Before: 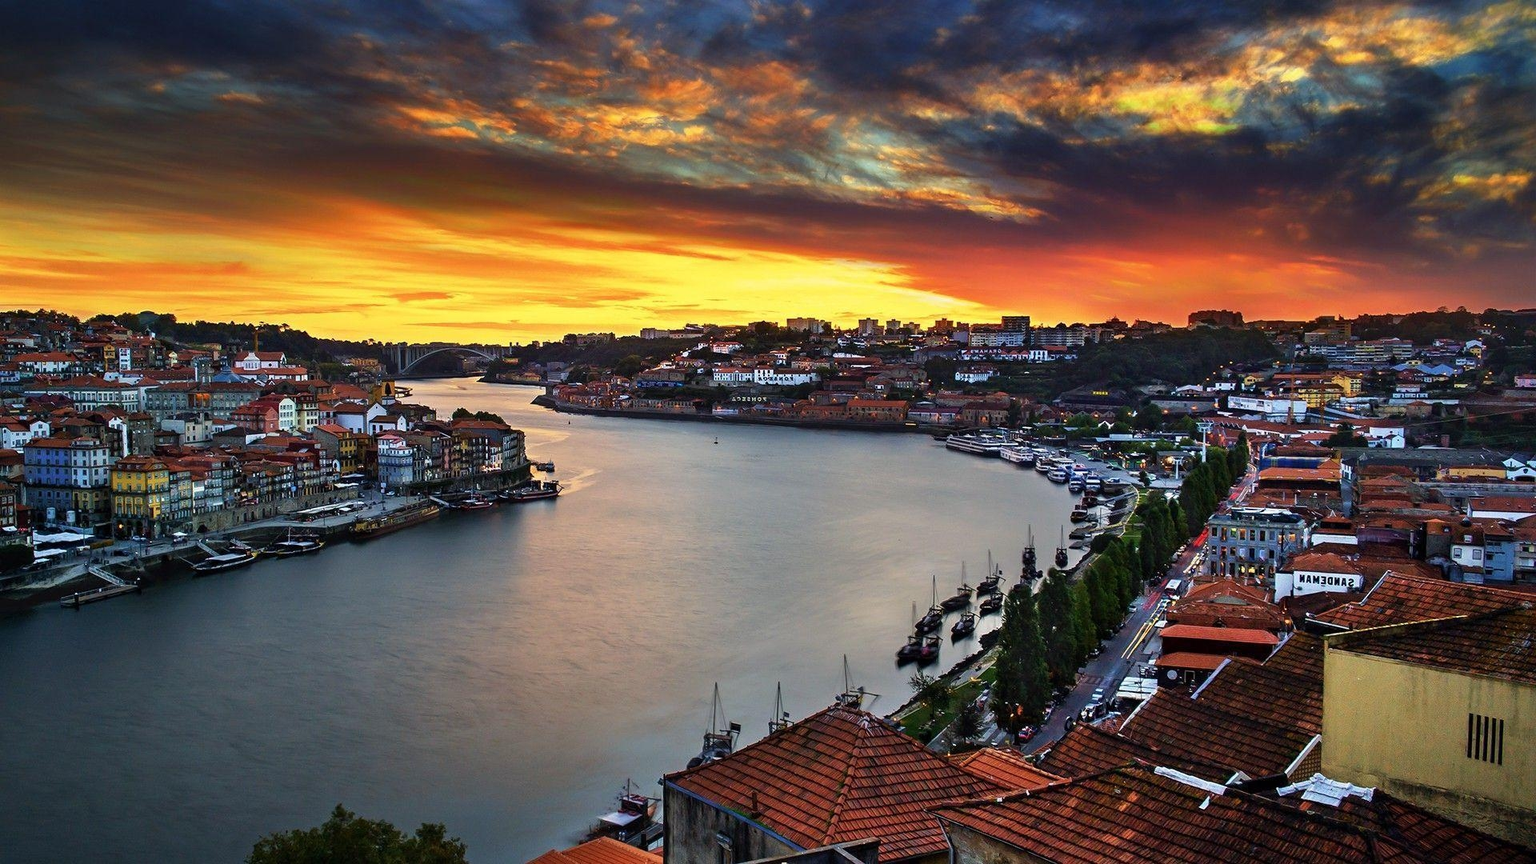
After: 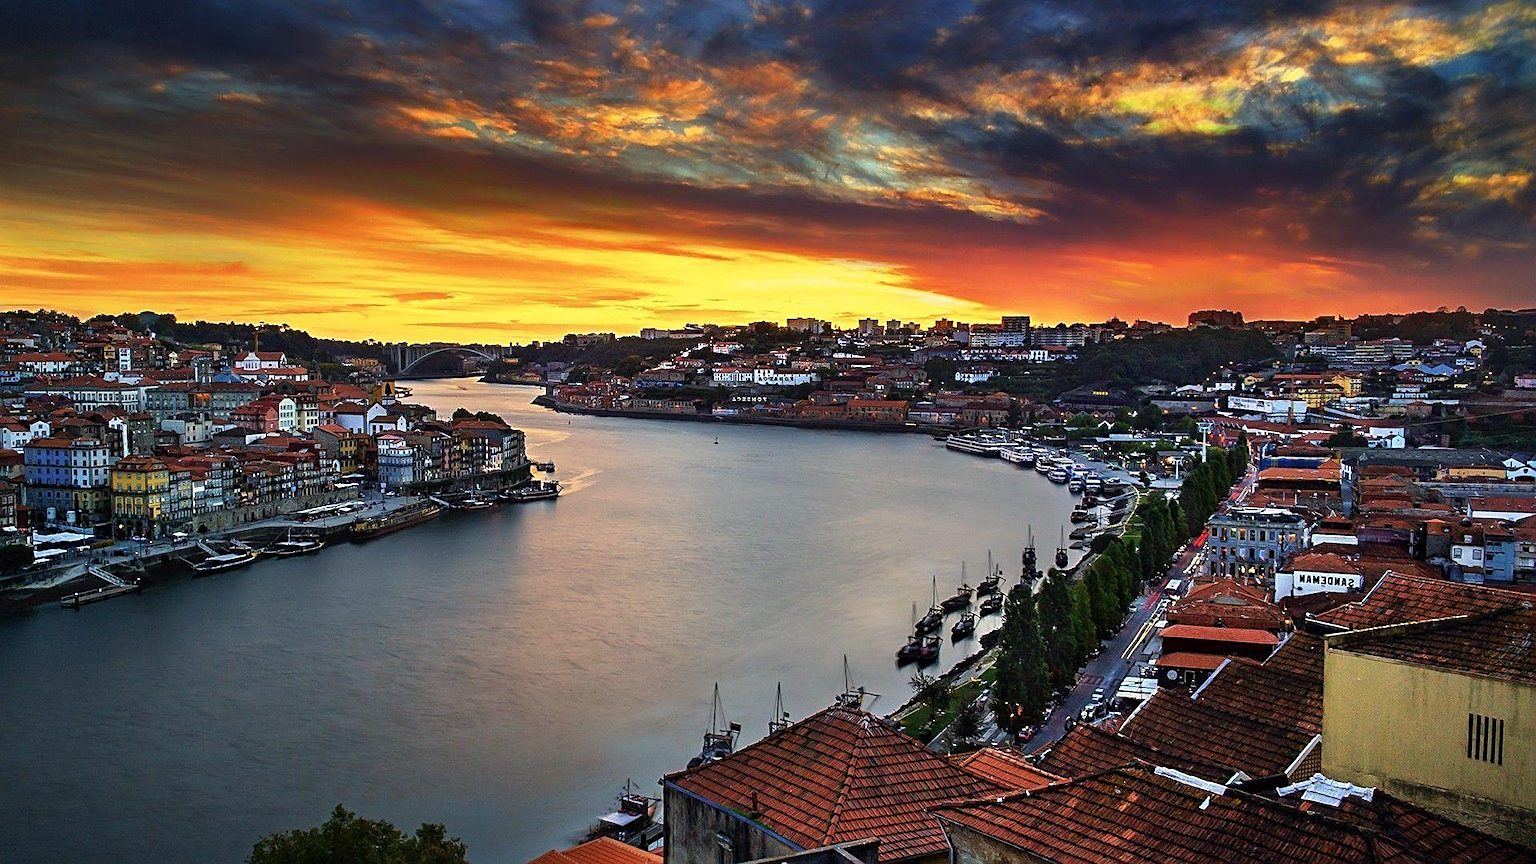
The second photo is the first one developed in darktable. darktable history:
vignetting: fall-off start 97.28%, fall-off radius 79%, brightness -0.462, saturation -0.3, width/height ratio 1.114, dithering 8-bit output, unbound false
sharpen: on, module defaults
